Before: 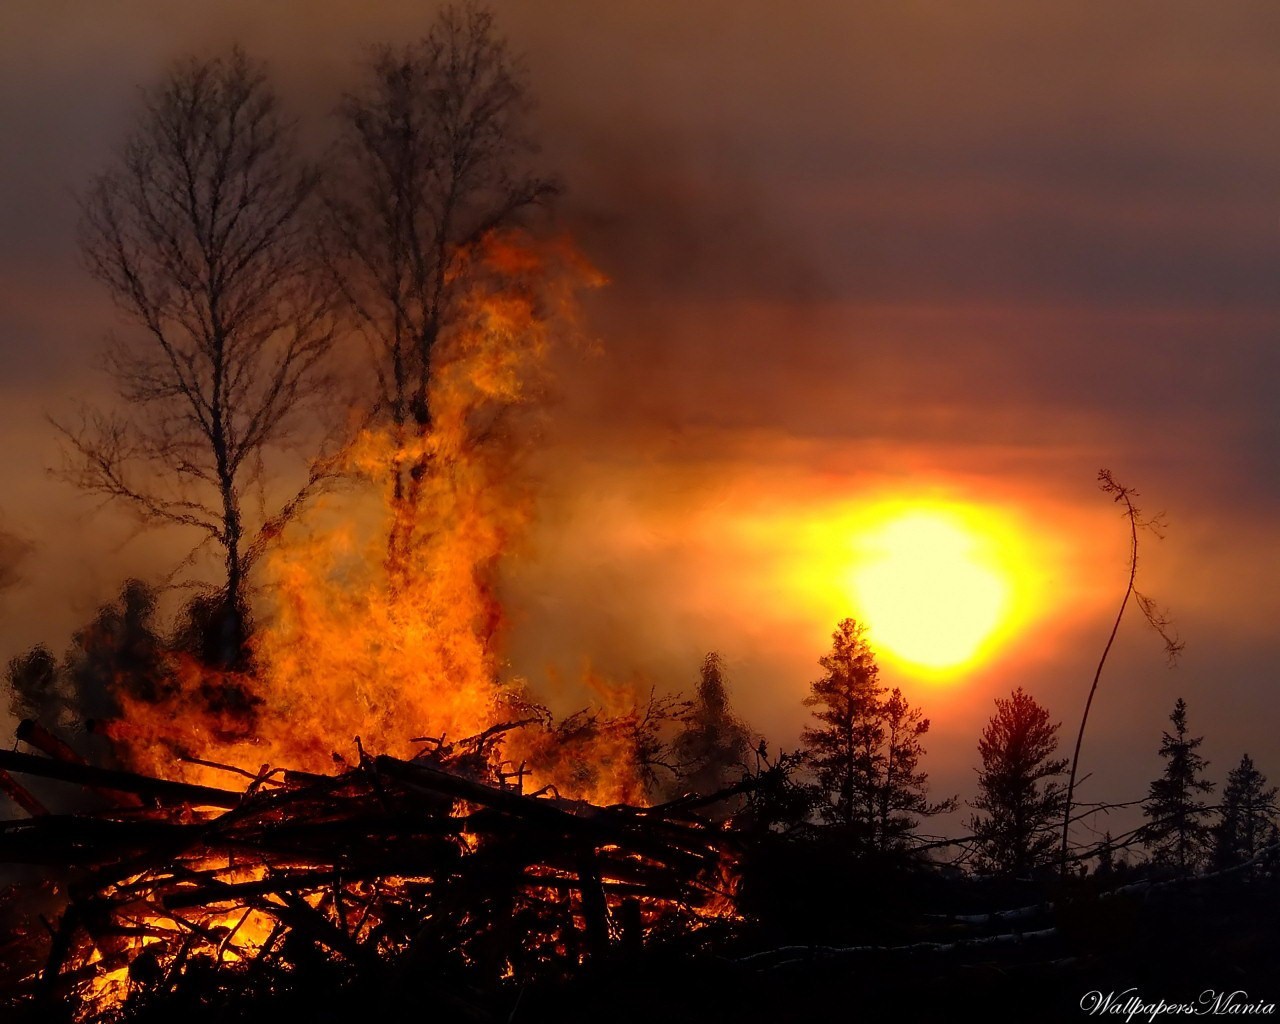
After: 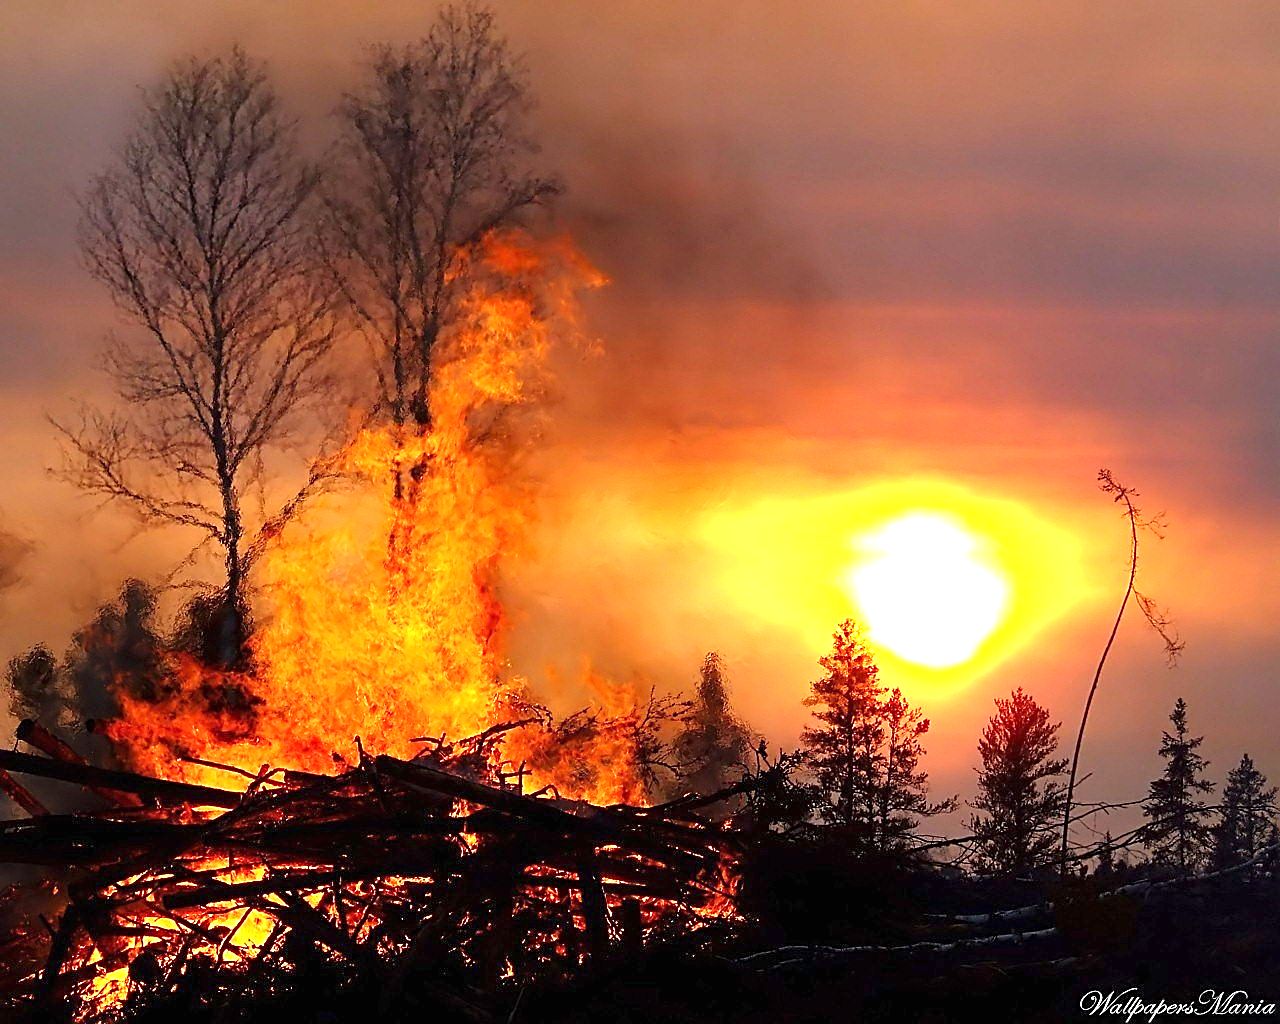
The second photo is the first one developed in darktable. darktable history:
sharpen: amount 0.741
exposure: black level correction 0, exposure 1.624 EV, compensate exposure bias true, compensate highlight preservation false
